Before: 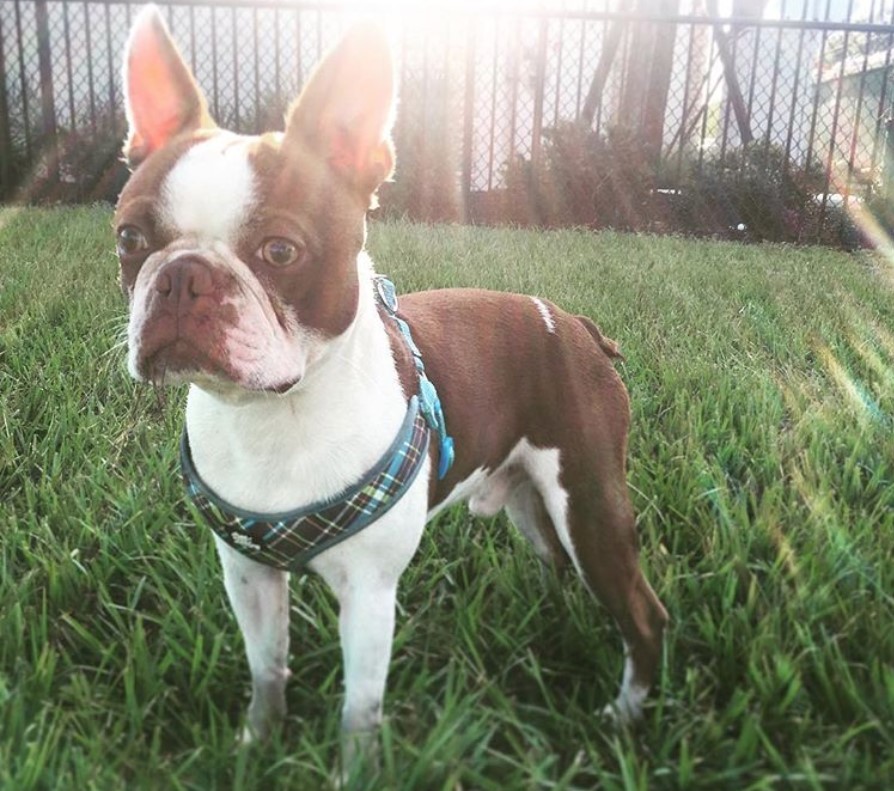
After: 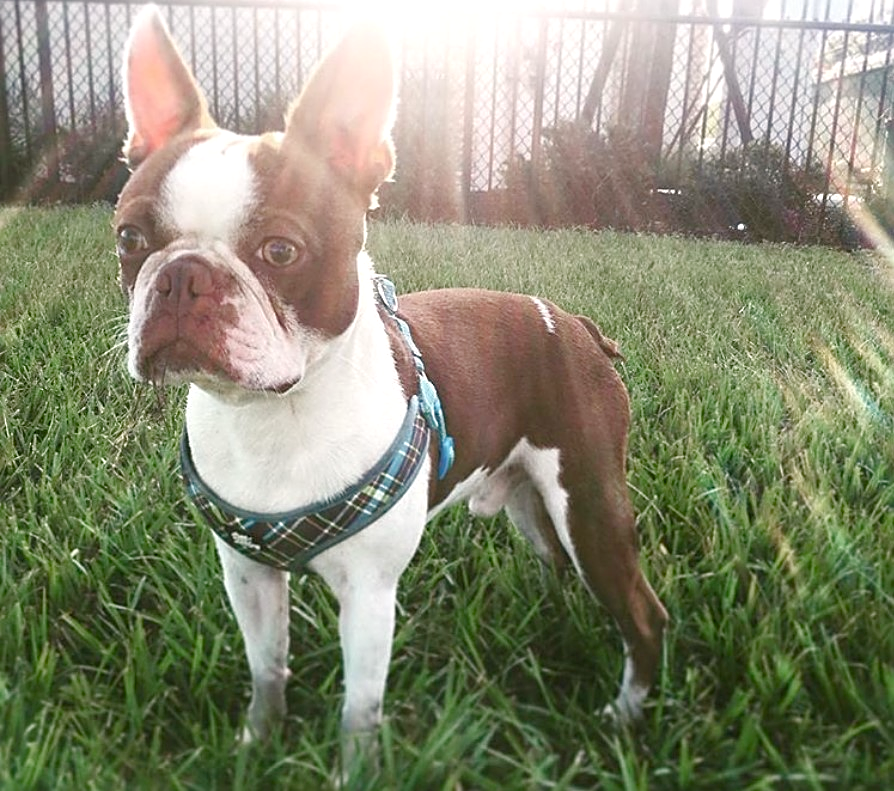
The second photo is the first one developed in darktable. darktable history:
color balance rgb: highlights gain › luminance 7.199%, highlights gain › chroma 0.874%, highlights gain › hue 48.66°, perceptual saturation grading › global saturation 20%, perceptual saturation grading › highlights -49.876%, perceptual saturation grading › shadows 24.109%, global vibrance 9.259%
sharpen: on, module defaults
